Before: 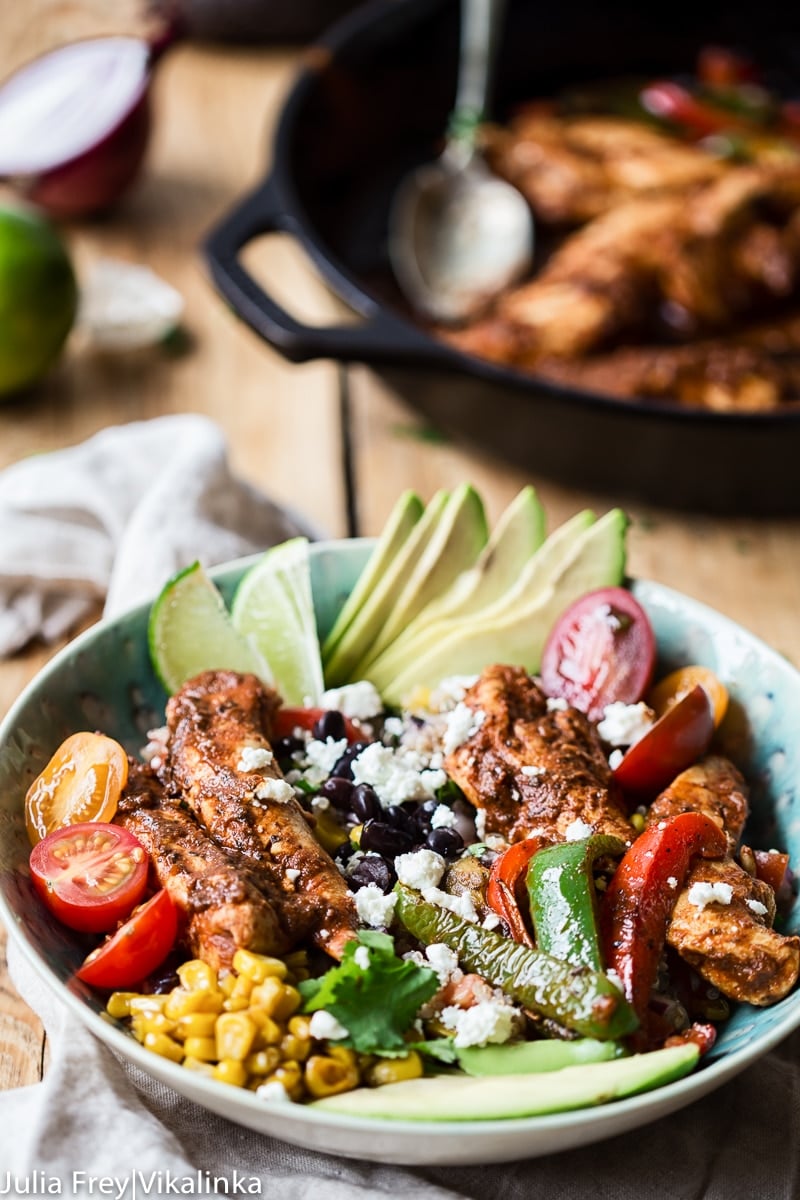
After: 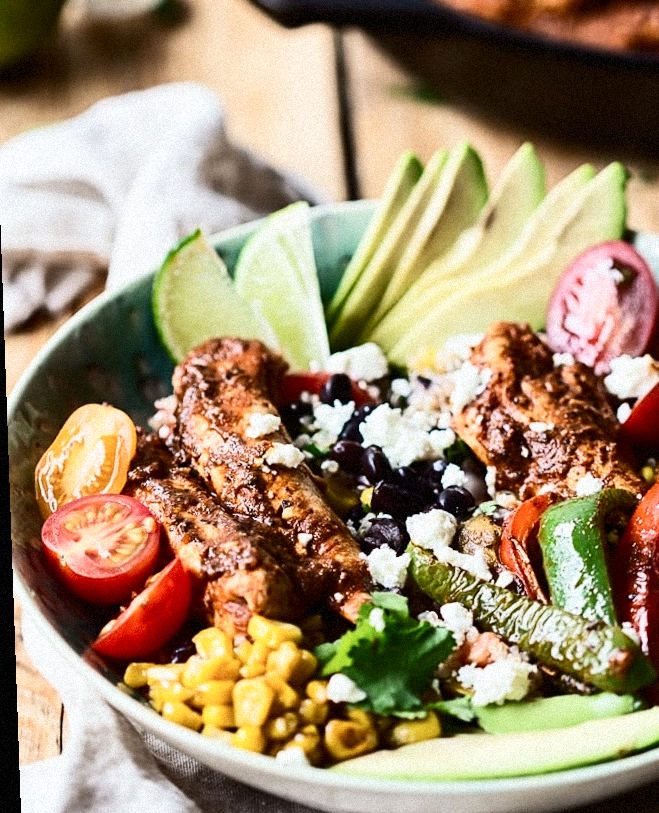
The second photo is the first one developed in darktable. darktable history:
rotate and perspective: rotation -2°, crop left 0.022, crop right 0.978, crop top 0.049, crop bottom 0.951
exposure: compensate highlight preservation false
contrast brightness saturation: contrast 0.28
white balance: emerald 1
shadows and highlights: soften with gaussian
crop: top 26.531%, right 17.959%
grain: mid-tones bias 0%
